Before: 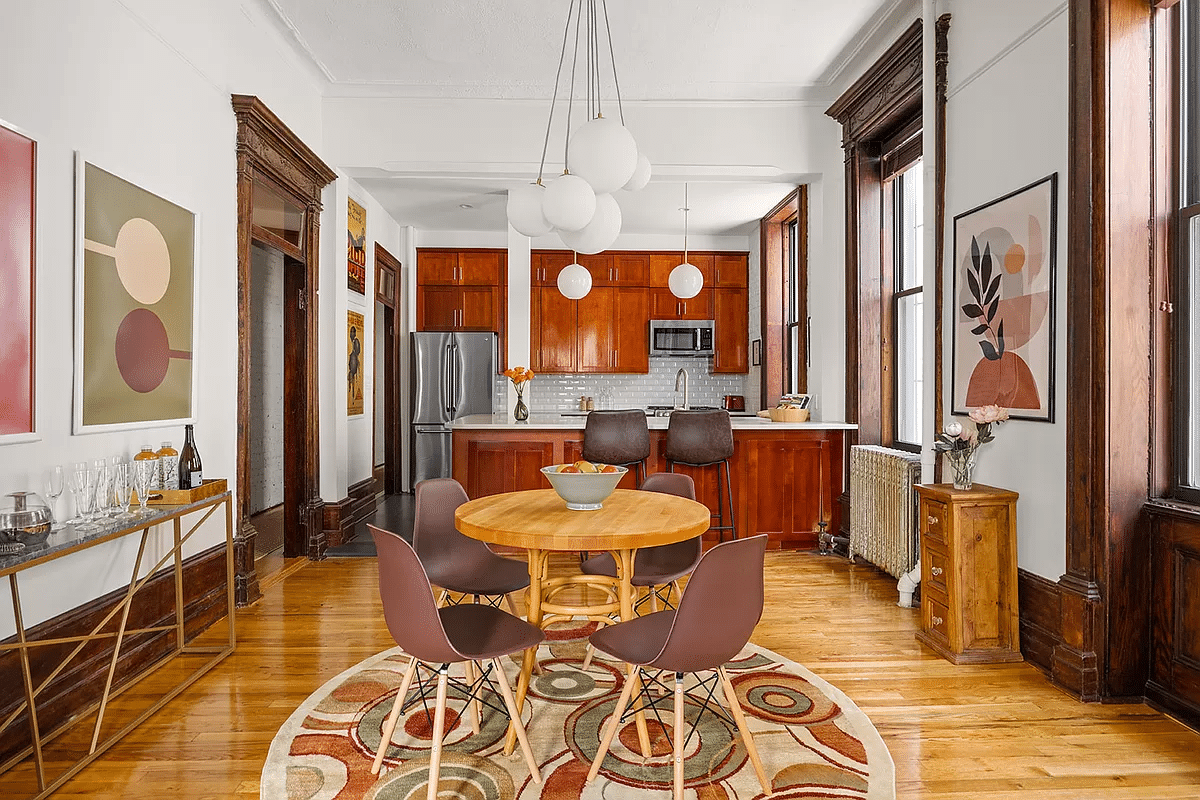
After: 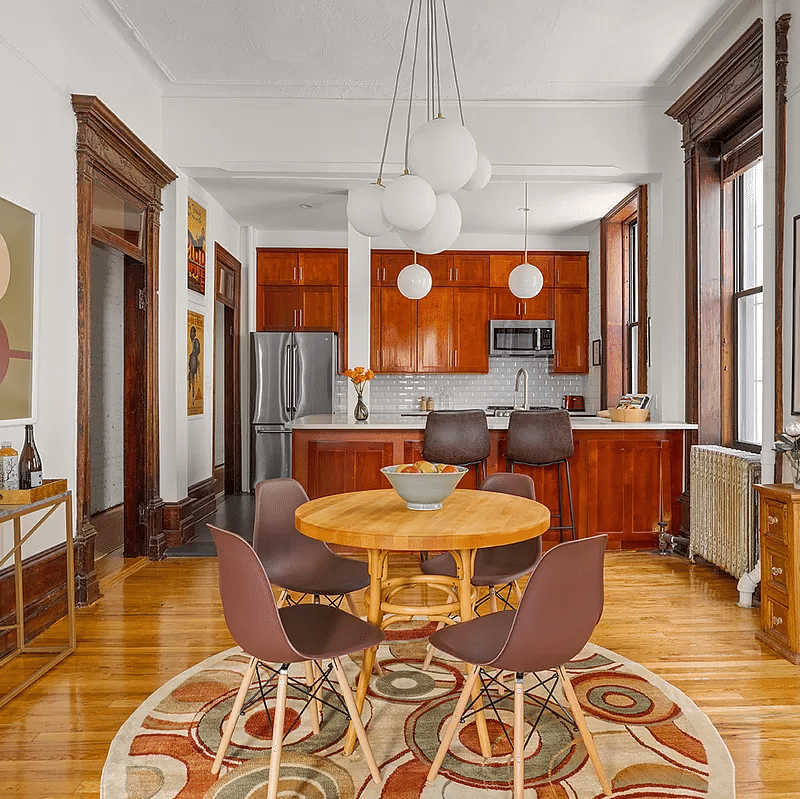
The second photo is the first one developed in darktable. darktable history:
shadows and highlights: on, module defaults
contrast brightness saturation: contrast 0.071
crop and rotate: left 13.396%, right 19.908%
